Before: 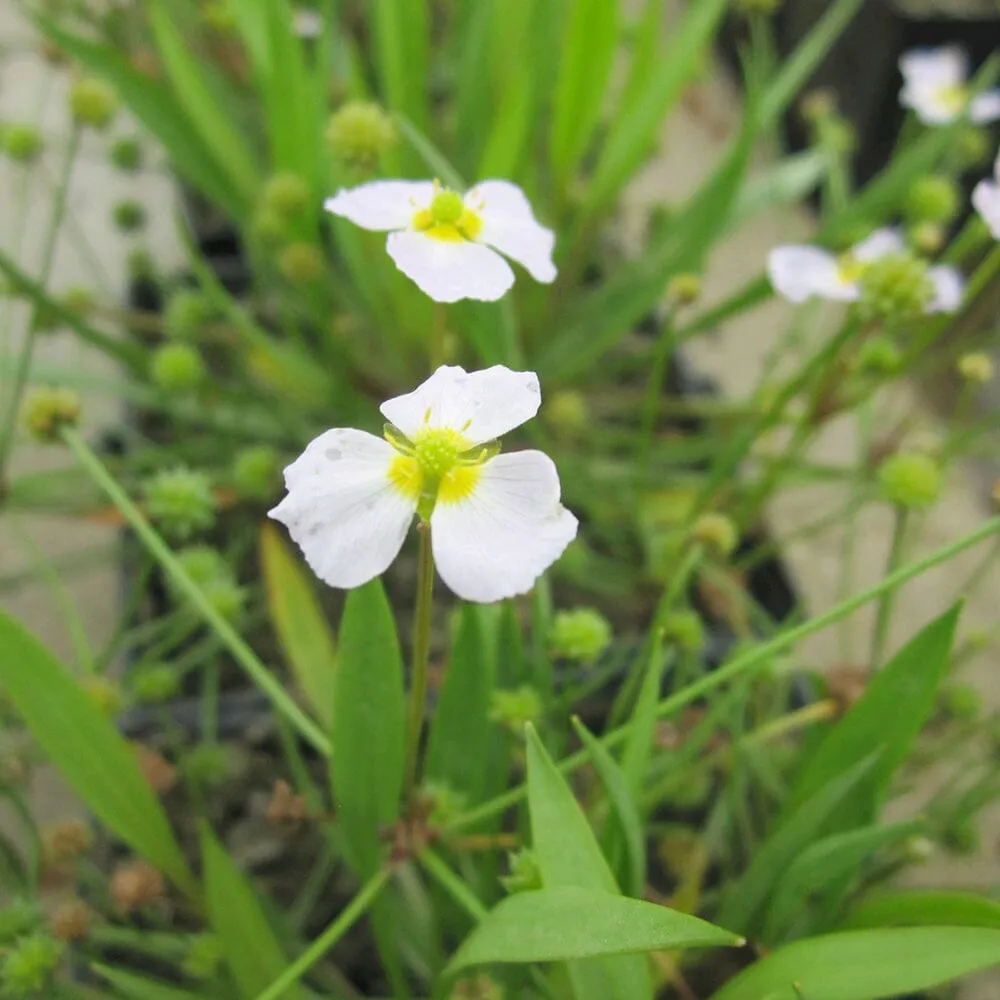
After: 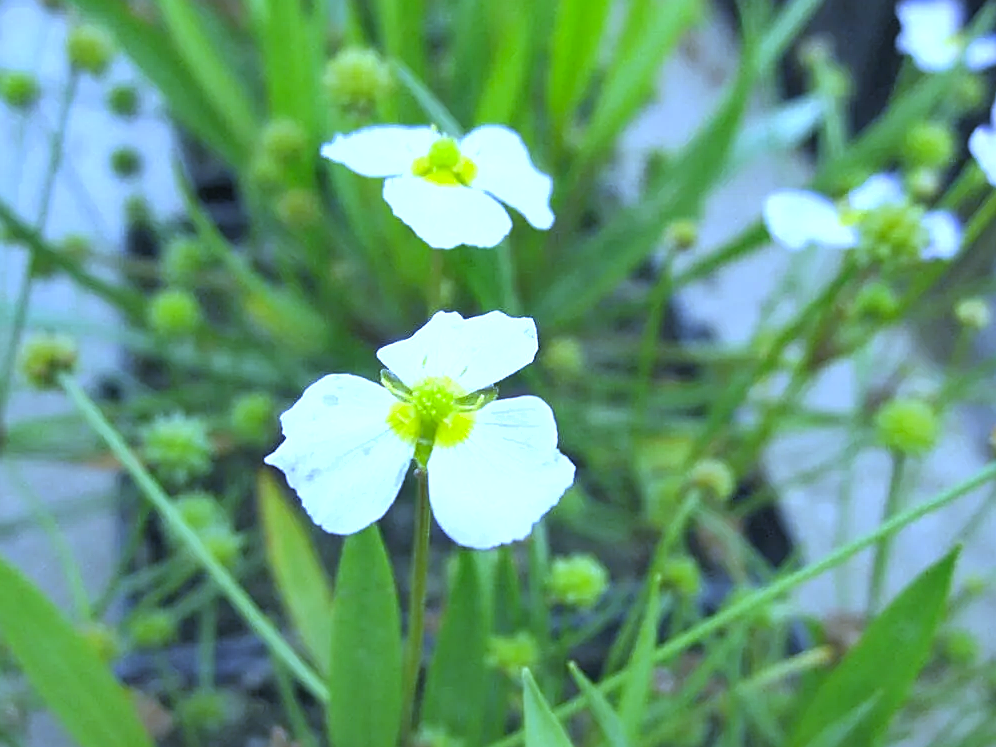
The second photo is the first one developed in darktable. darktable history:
sharpen: on, module defaults
crop: left 0.387%, top 5.469%, bottom 19.809%
tone equalizer: on, module defaults
exposure: exposure 0.574 EV, compensate highlight preservation false
white balance: red 0.766, blue 1.537
shadows and highlights: shadows 5, soften with gaussian
